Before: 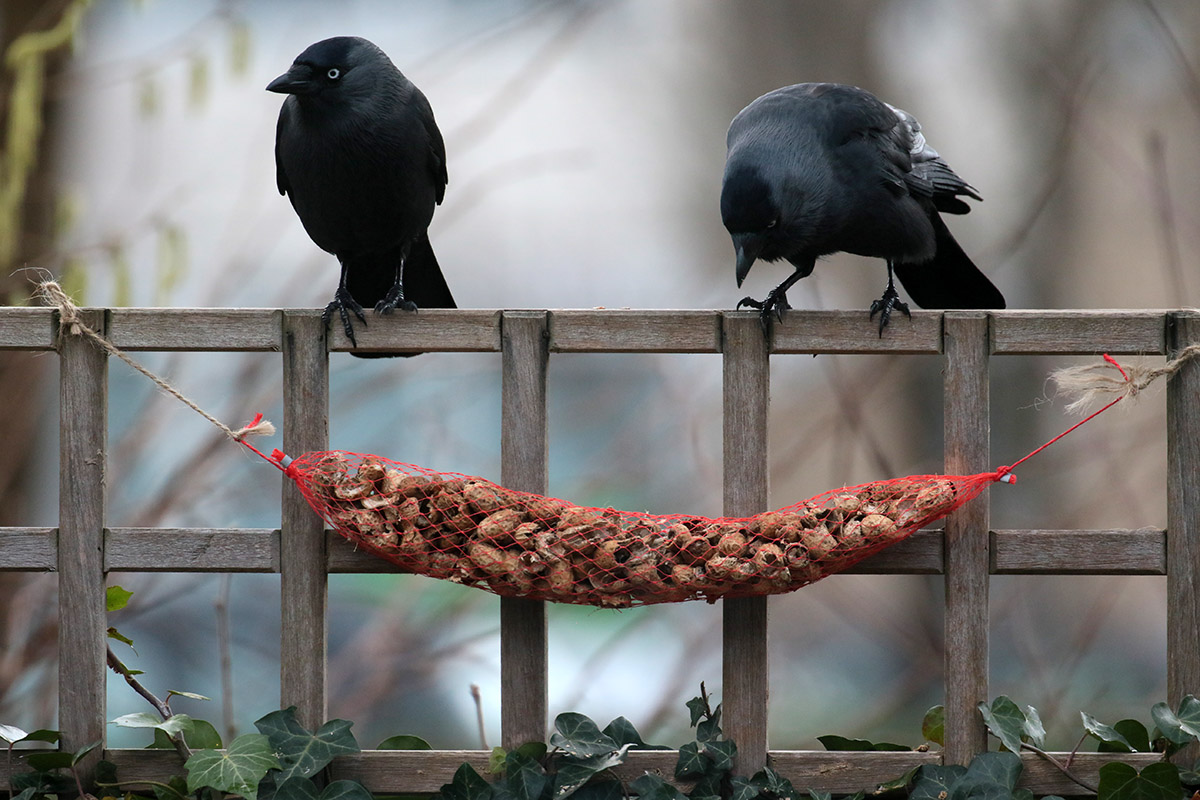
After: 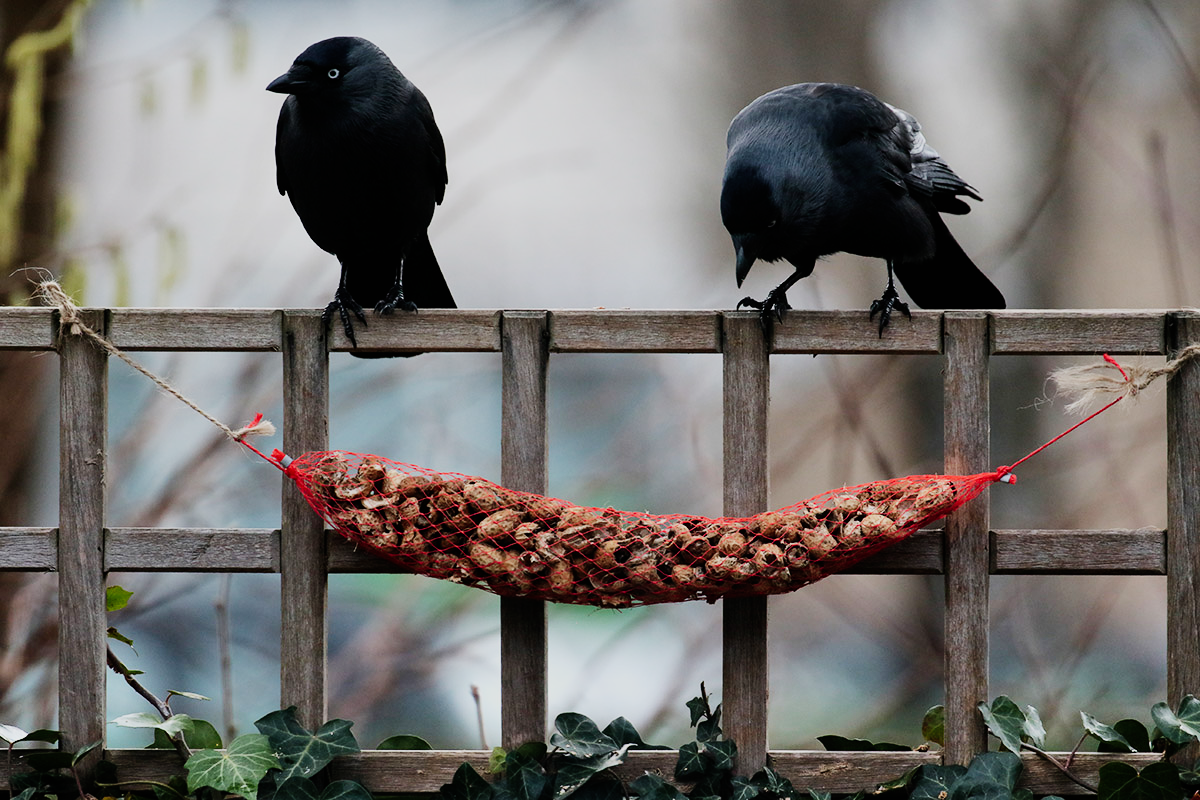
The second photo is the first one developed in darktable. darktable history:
sigmoid: contrast 1.7, skew -0.2, preserve hue 0%, red attenuation 0.1, red rotation 0.035, green attenuation 0.1, green rotation -0.017, blue attenuation 0.15, blue rotation -0.052, base primaries Rec2020
shadows and highlights: soften with gaussian
